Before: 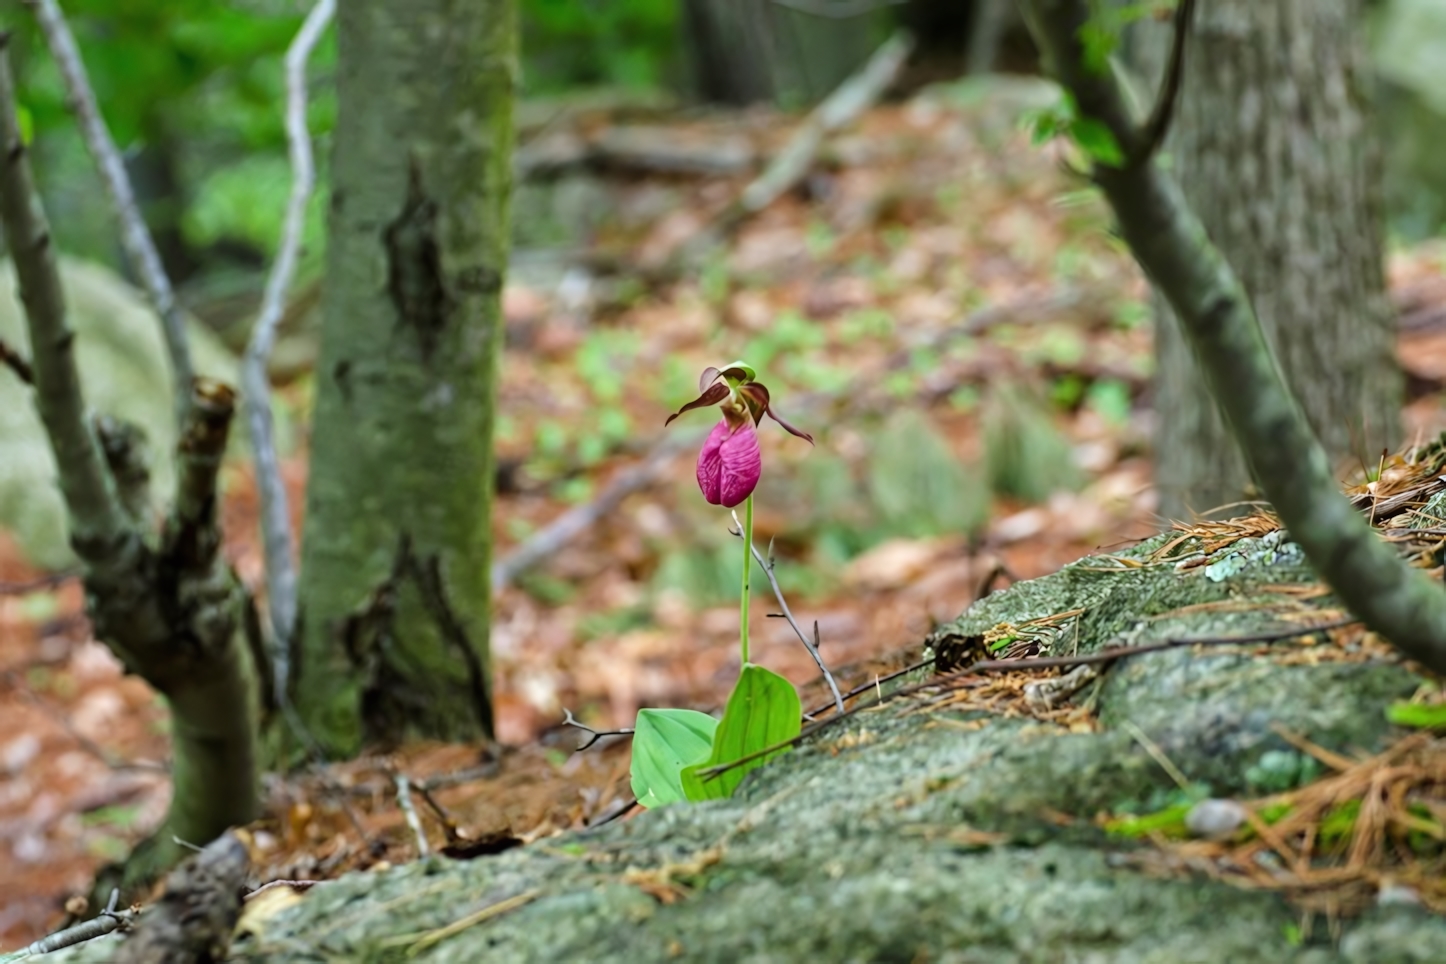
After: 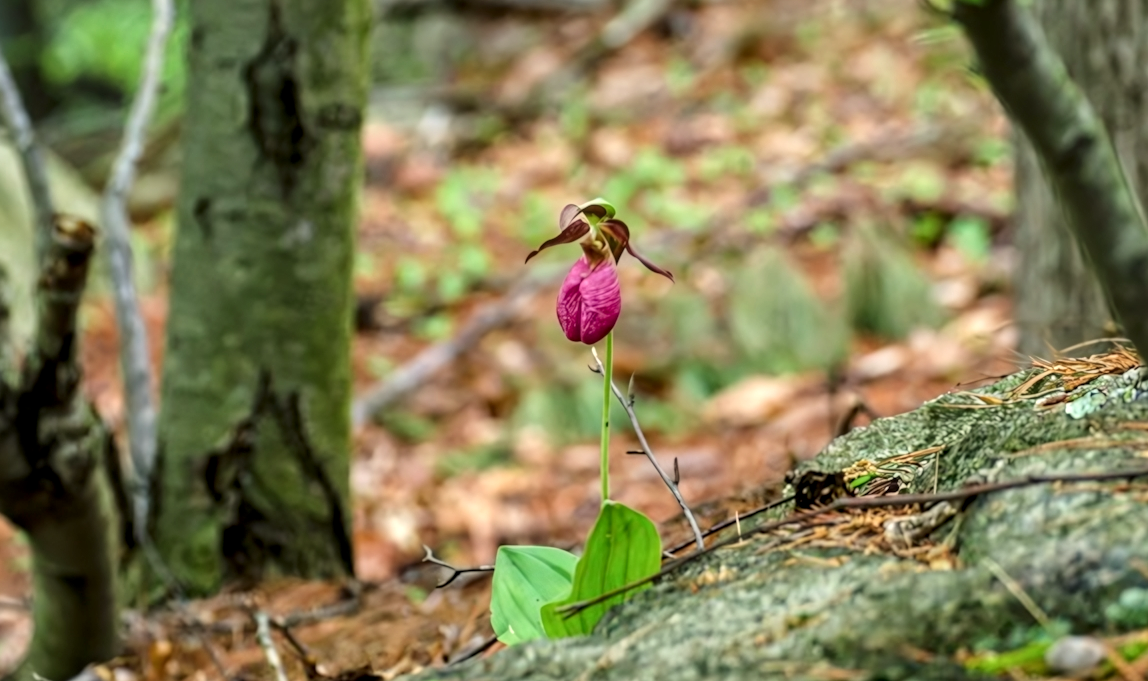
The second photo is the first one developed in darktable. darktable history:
crop: left 9.712%, top 16.928%, right 10.845%, bottom 12.332%
white balance: red 1.045, blue 0.932
local contrast: detail 130%
